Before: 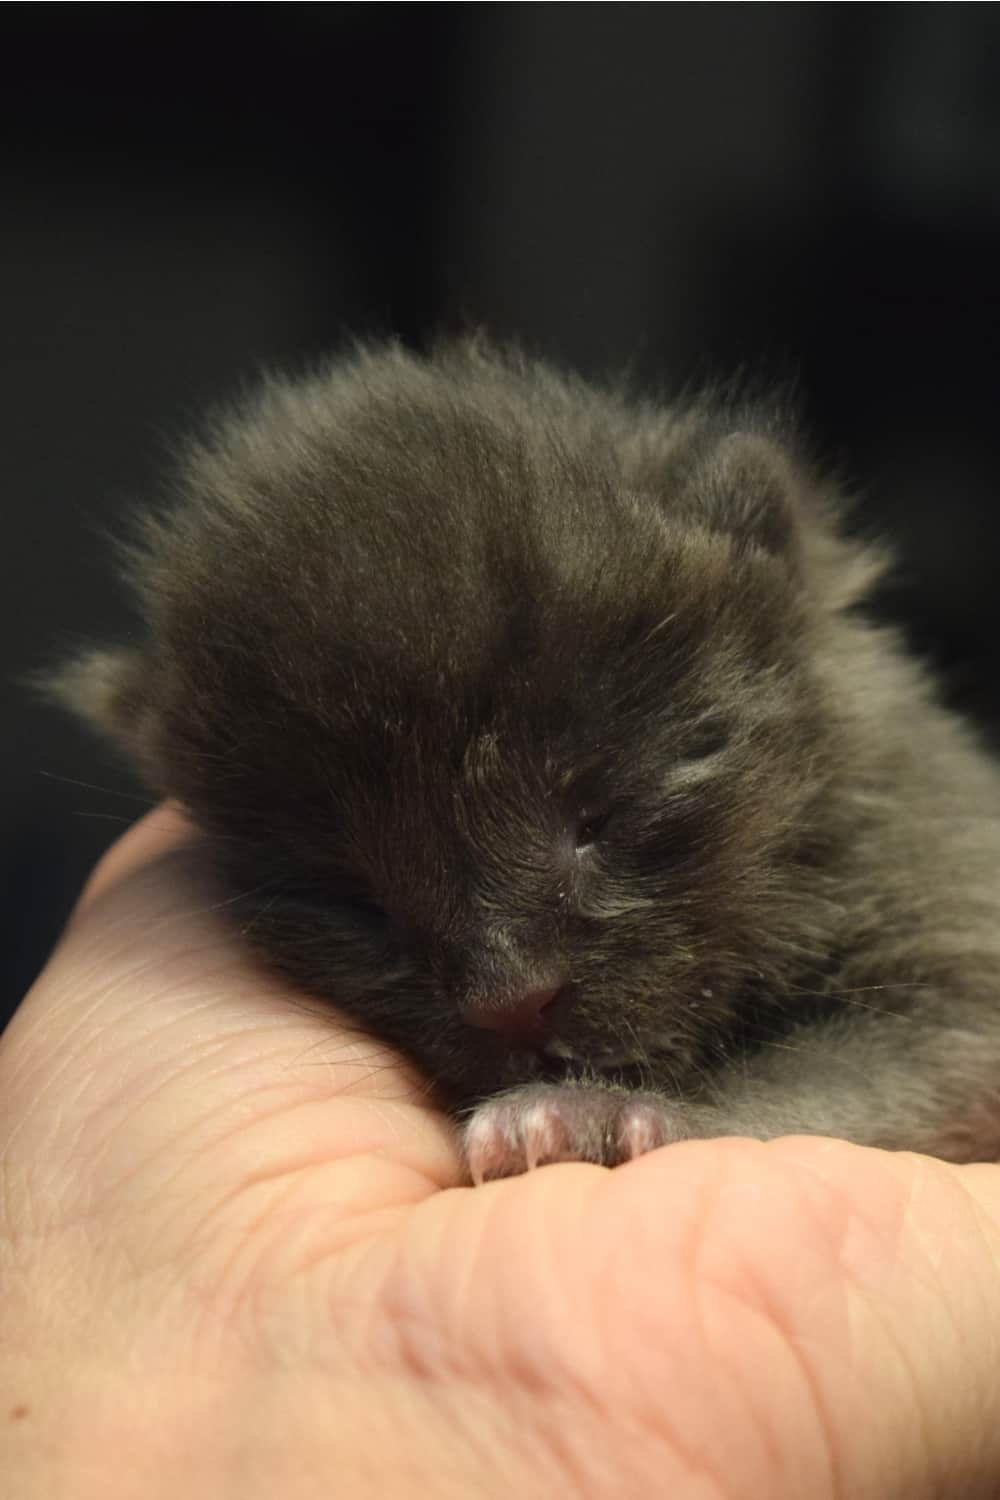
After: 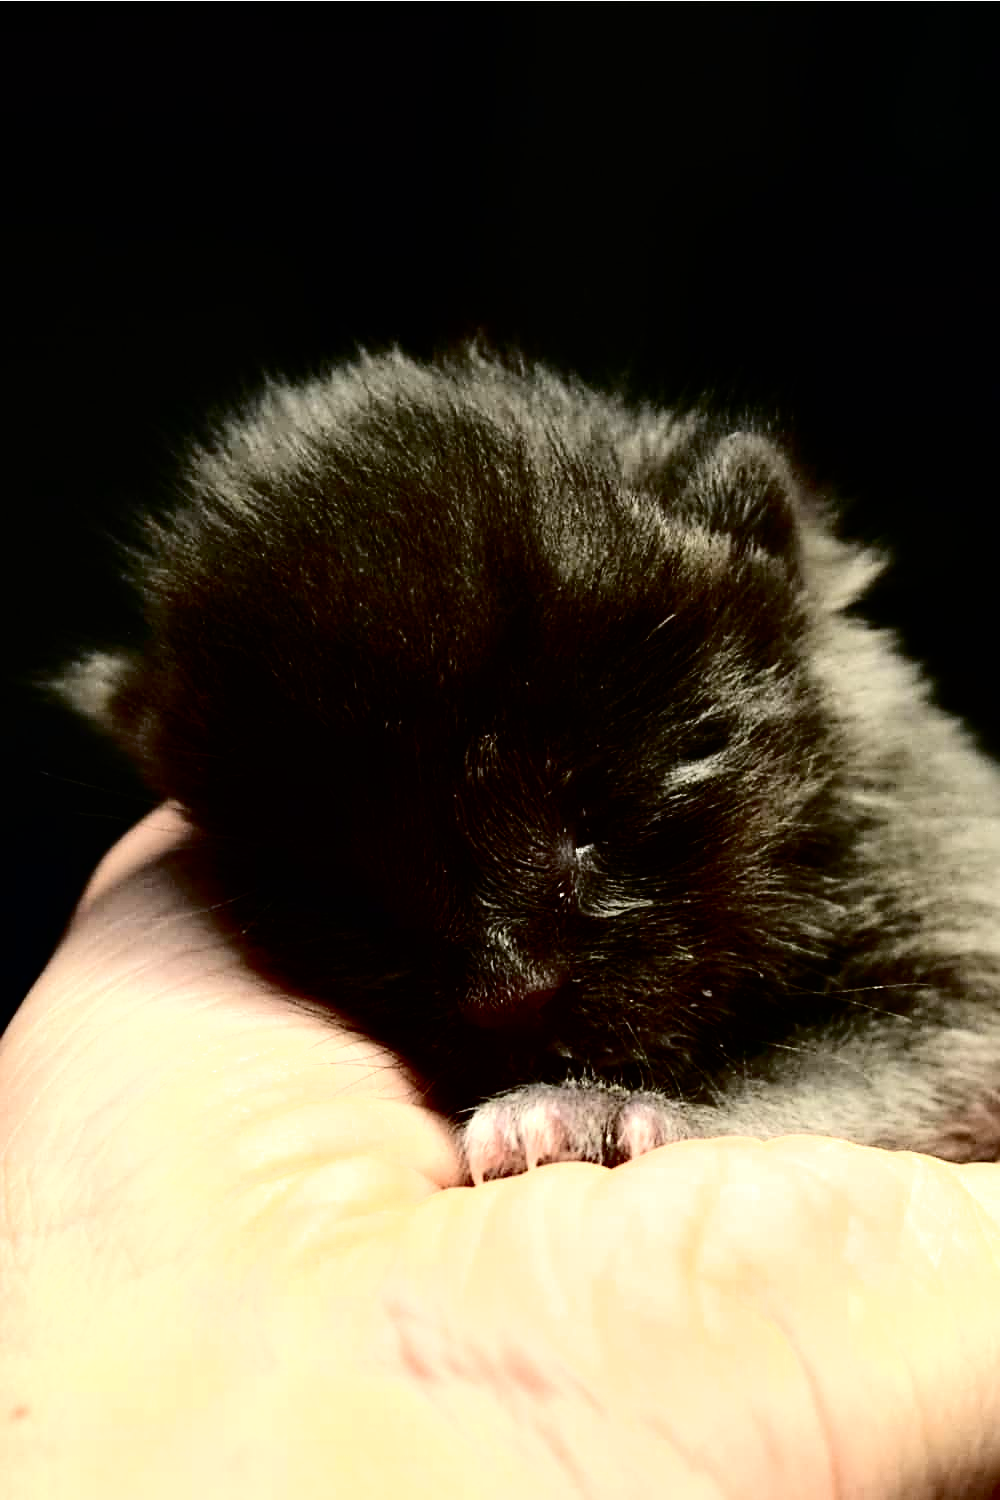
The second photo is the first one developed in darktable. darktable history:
sharpen: radius 1.966
filmic rgb: black relative exposure -8.22 EV, white relative exposure 2.23 EV, hardness 7.12, latitude 85%, contrast 1.686, highlights saturation mix -3.35%, shadows ↔ highlights balance -2.8%, preserve chrominance RGB euclidean norm, color science v5 (2021), contrast in shadows safe, contrast in highlights safe
levels: levels [0, 0.397, 0.955]
tone curve: curves: ch0 [(0, 0) (0.003, 0) (0.011, 0.001) (0.025, 0.003) (0.044, 0.005) (0.069, 0.011) (0.1, 0.021) (0.136, 0.035) (0.177, 0.079) (0.224, 0.134) (0.277, 0.219) (0.335, 0.315) (0.399, 0.42) (0.468, 0.529) (0.543, 0.636) (0.623, 0.727) (0.709, 0.805) (0.801, 0.88) (0.898, 0.957) (1, 1)], color space Lab, independent channels, preserve colors none
